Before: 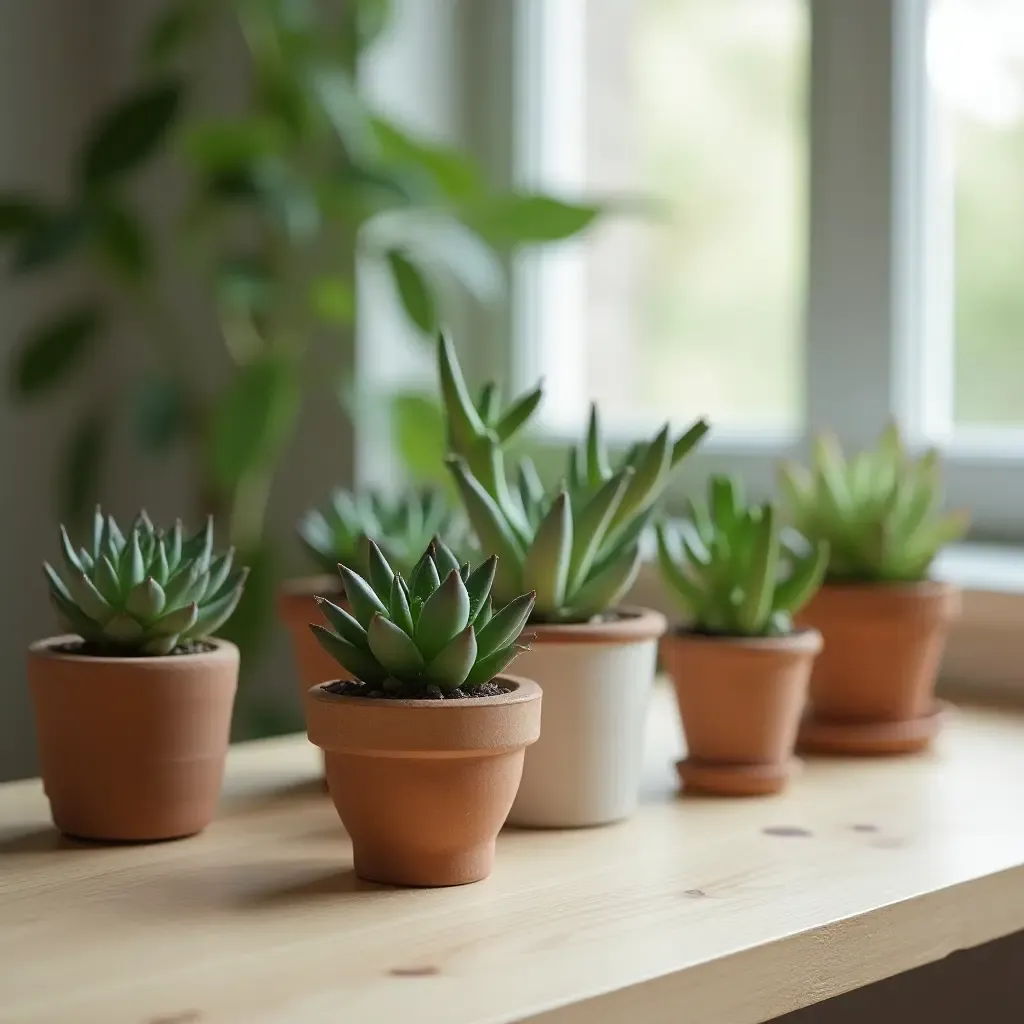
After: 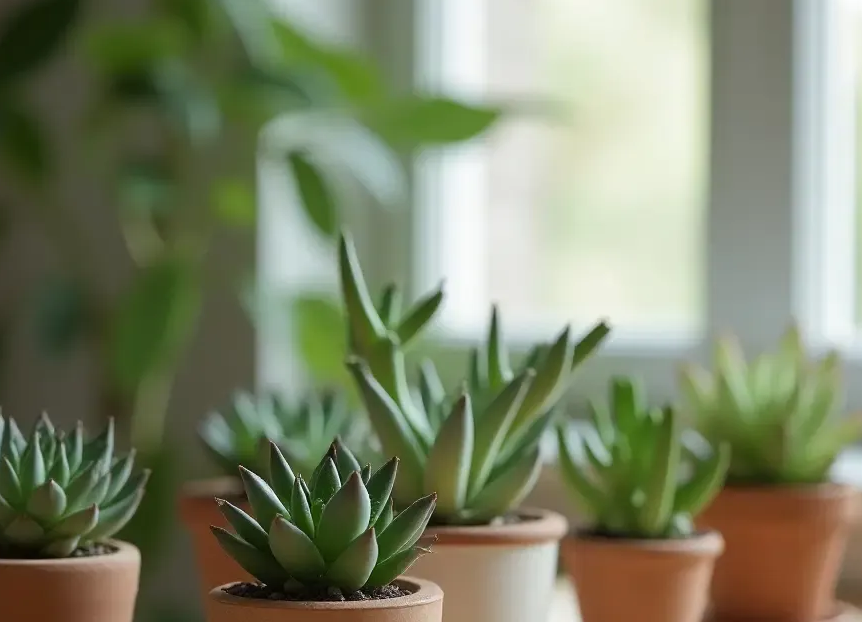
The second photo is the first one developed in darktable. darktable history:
crop and rotate: left 9.686%, top 9.611%, right 6.12%, bottom 29.604%
